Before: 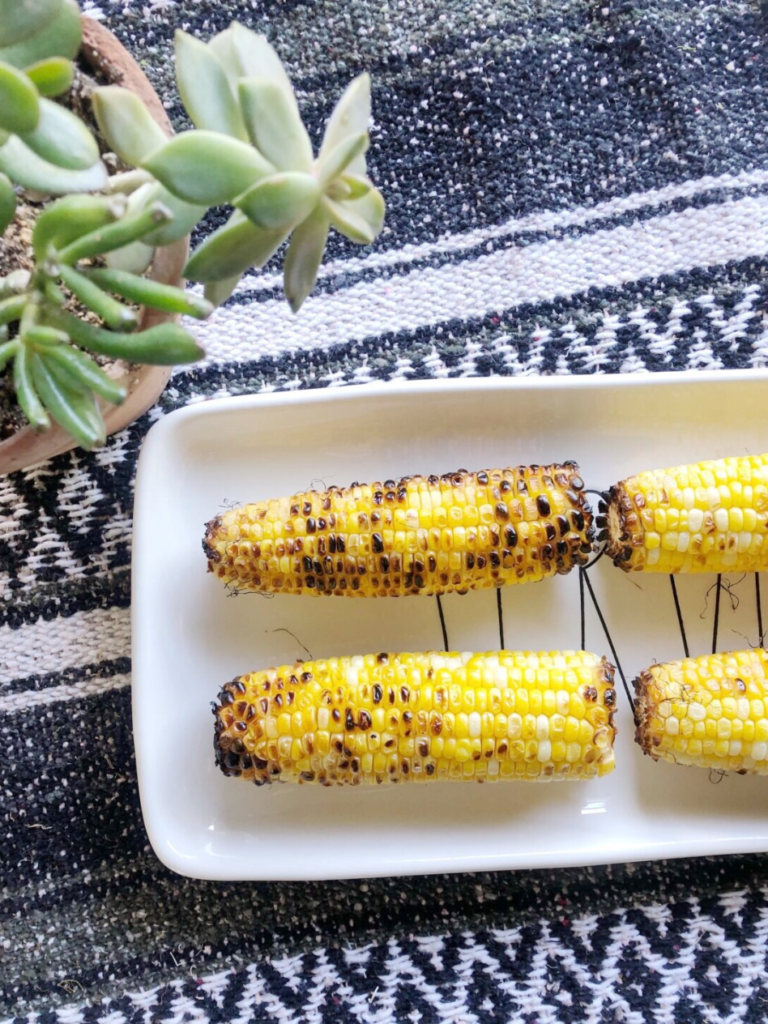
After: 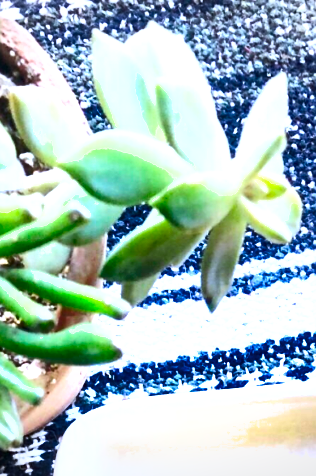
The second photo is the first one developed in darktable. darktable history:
crop and rotate: left 10.87%, top 0.064%, right 47.976%, bottom 53.417%
contrast brightness saturation: contrast 0.172, saturation 0.301
sharpen: radius 1.026
exposure: black level correction 0, exposure 1.103 EV, compensate highlight preservation false
shadows and highlights: shadows 39.54, highlights -54.88, highlights color adjustment 89.81%, low approximation 0.01, soften with gaussian
color calibration: x 0.37, y 0.382, temperature 4320.21 K
vignetting: fall-off start 97.12%, brightness -0.204, width/height ratio 1.184
